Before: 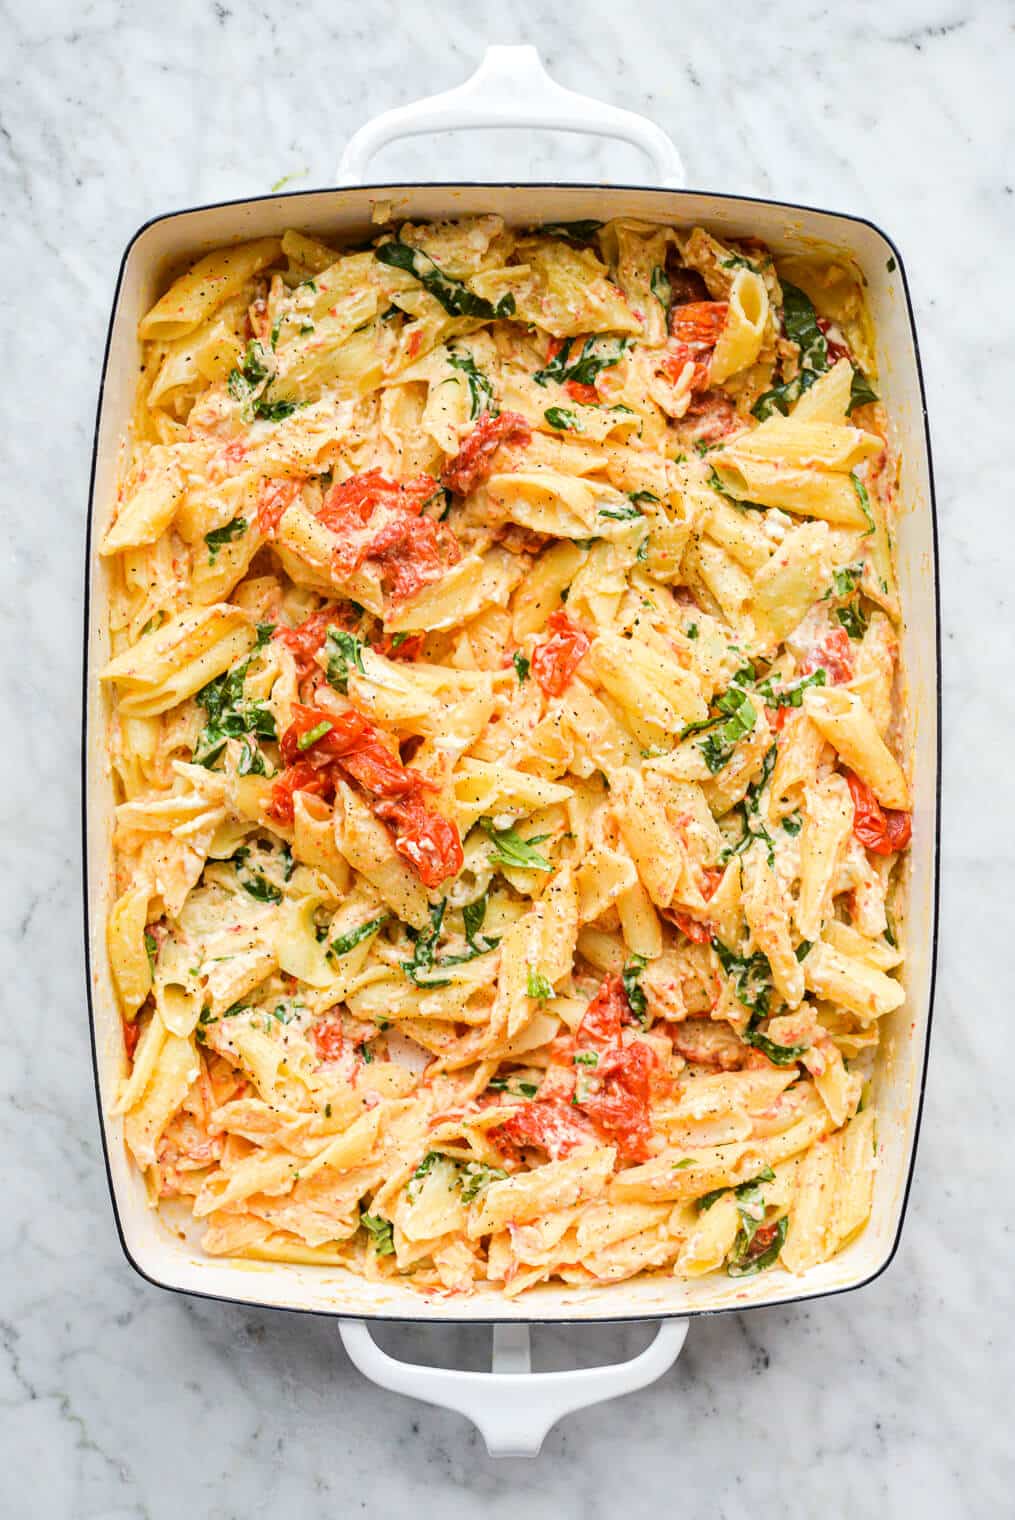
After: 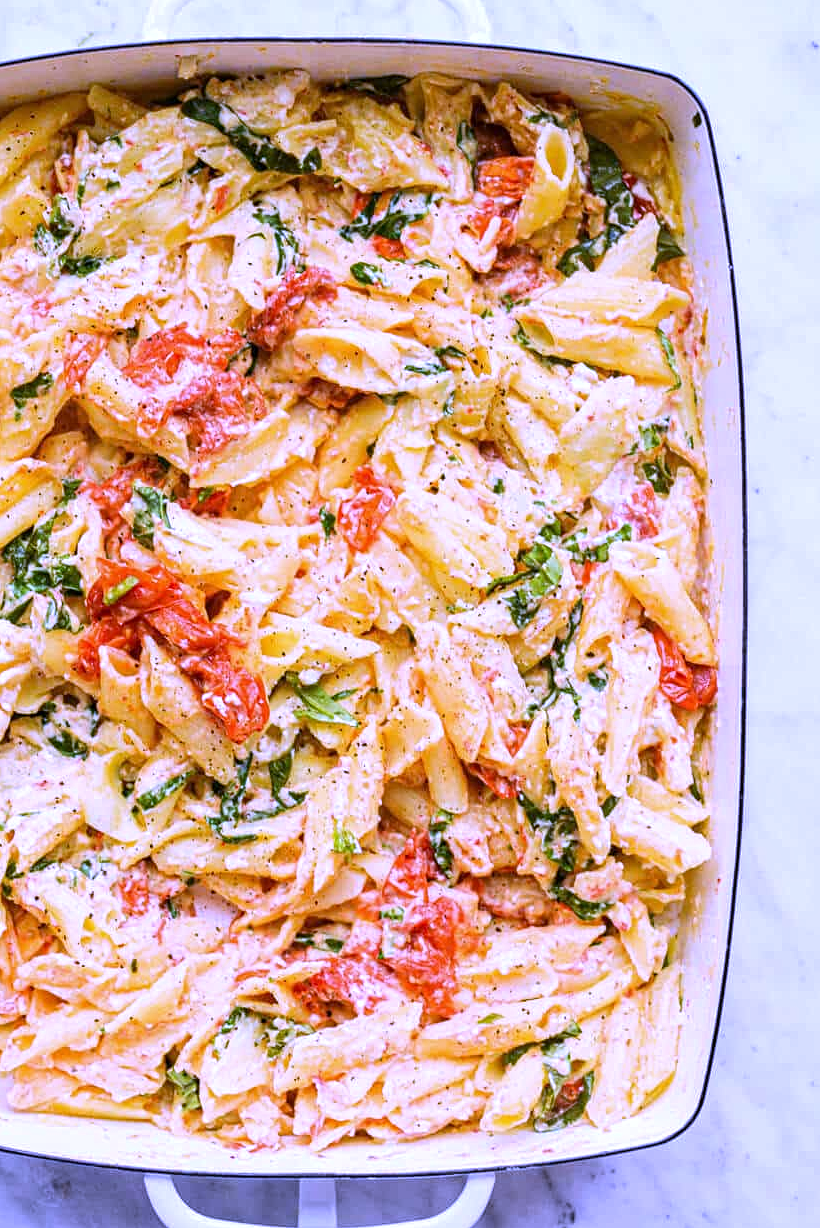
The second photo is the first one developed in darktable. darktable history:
white balance: red 0.98, blue 1.61
contrast equalizer: y [[0.5, 0.5, 0.5, 0.512, 0.552, 0.62], [0.5 ×6], [0.5 ×4, 0.504, 0.553], [0 ×6], [0 ×6]]
crop: left 19.159%, top 9.58%, bottom 9.58%
